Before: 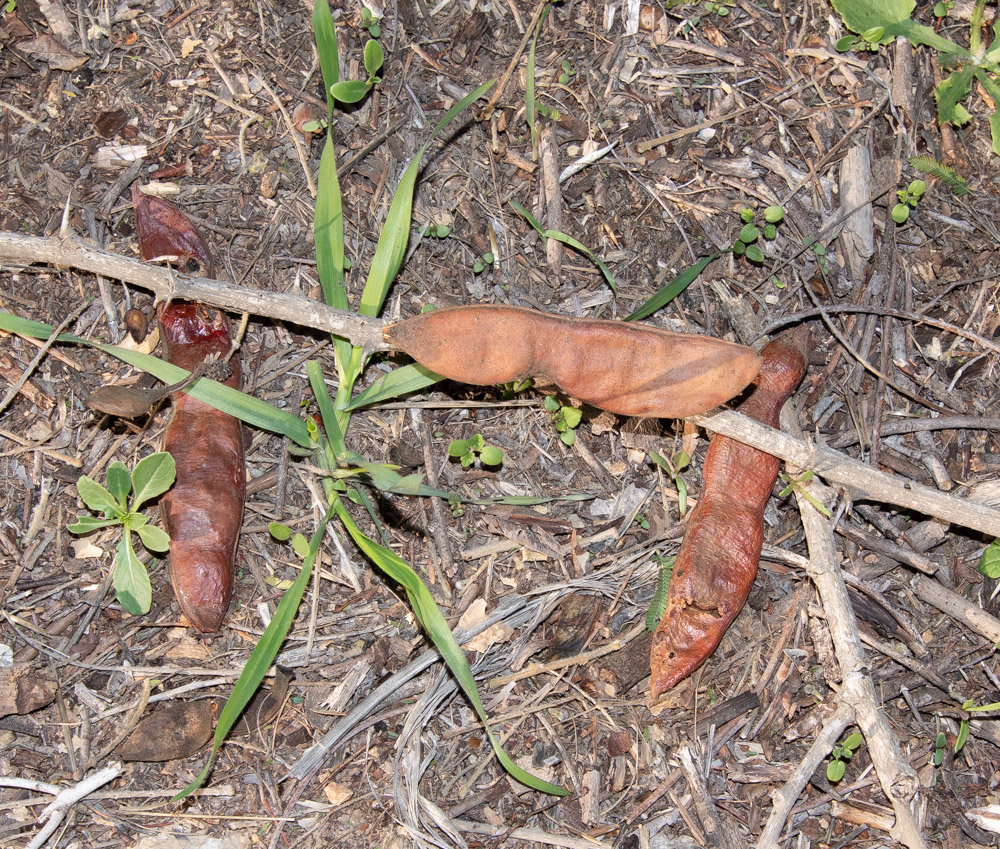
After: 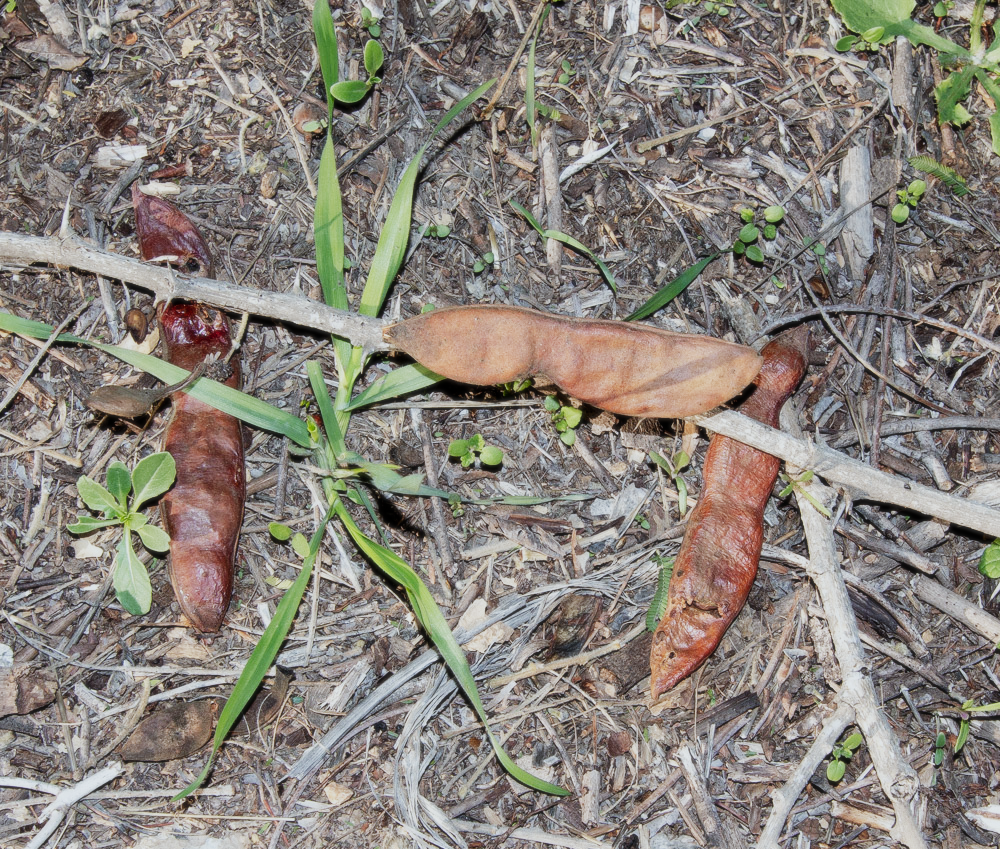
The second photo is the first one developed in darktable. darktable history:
soften: size 10%, saturation 50%, brightness 0.2 EV, mix 10%
filmic rgb: black relative exposure -16 EV, white relative exposure 5.31 EV, hardness 5.9, contrast 1.25, preserve chrominance no, color science v5 (2021)
white balance: red 0.925, blue 1.046
